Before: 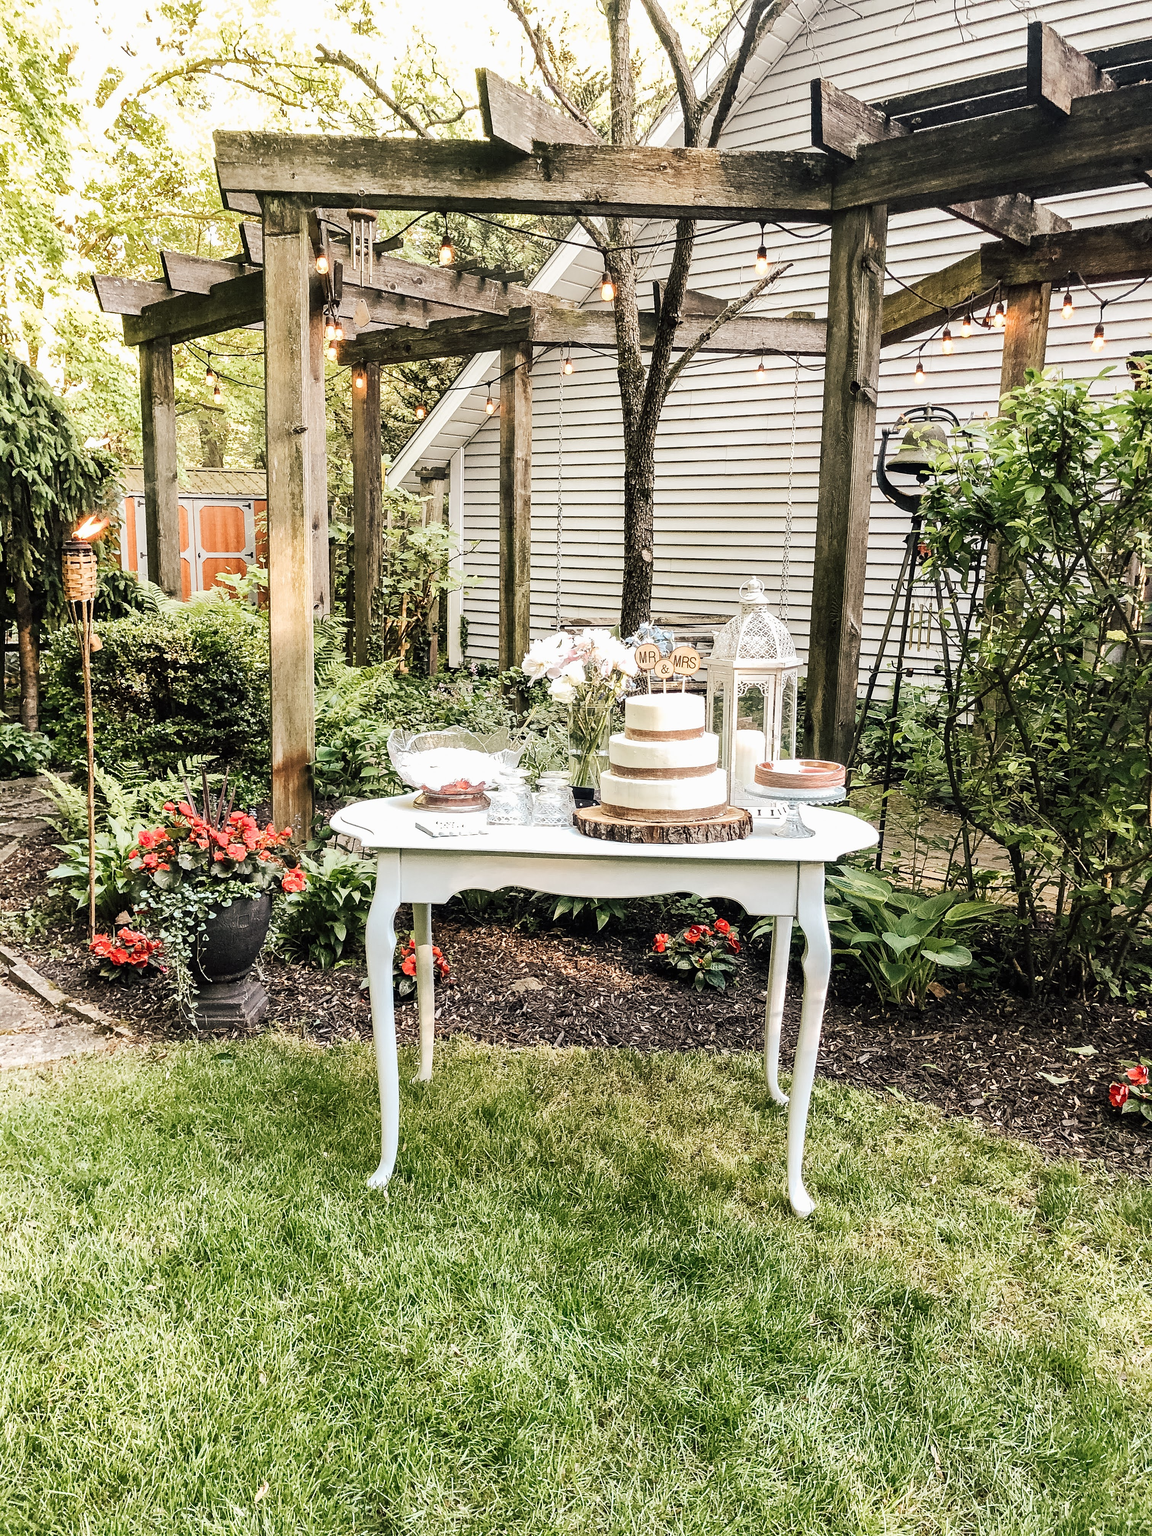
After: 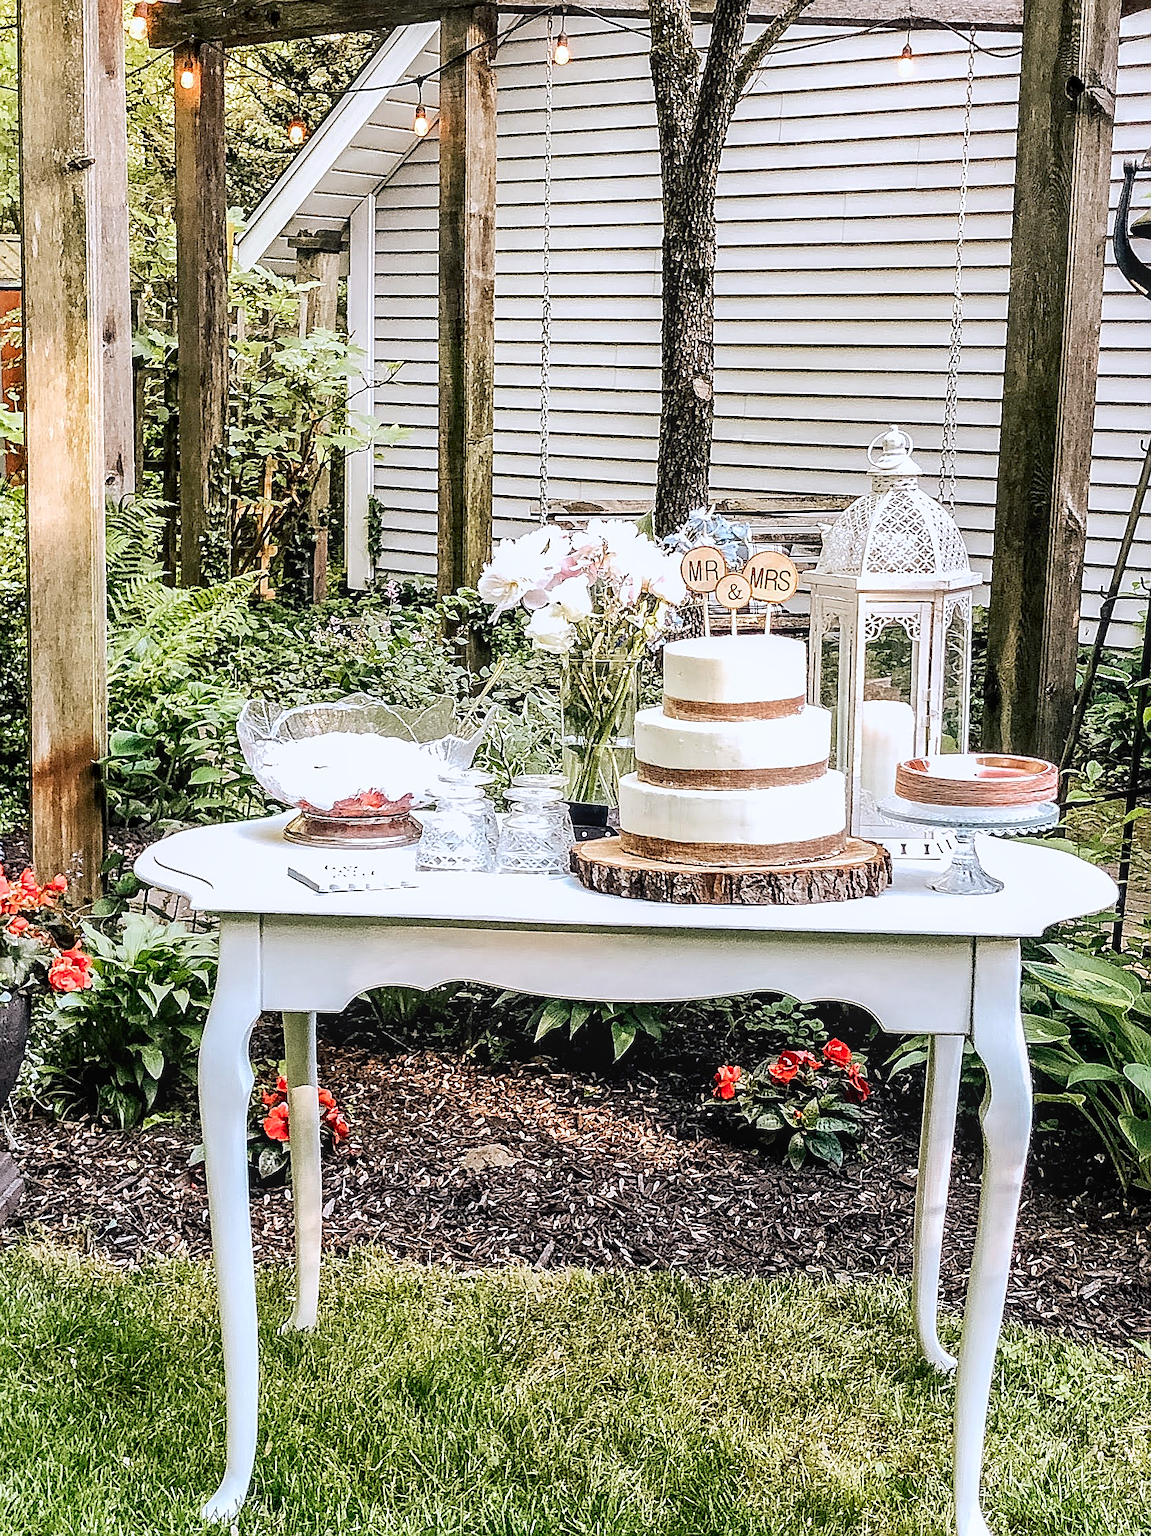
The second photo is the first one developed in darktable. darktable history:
crop and rotate: left 22.13%, top 22.054%, right 22.026%, bottom 22.102%
color calibration: illuminant as shot in camera, x 0.358, y 0.373, temperature 4628.91 K
exposure: black level correction 0.004, exposure 0.014 EV, compensate highlight preservation false
sharpen: on, module defaults
local contrast: on, module defaults
contrast brightness saturation: contrast 0.08, saturation 0.2
rotate and perspective: crop left 0, crop top 0
